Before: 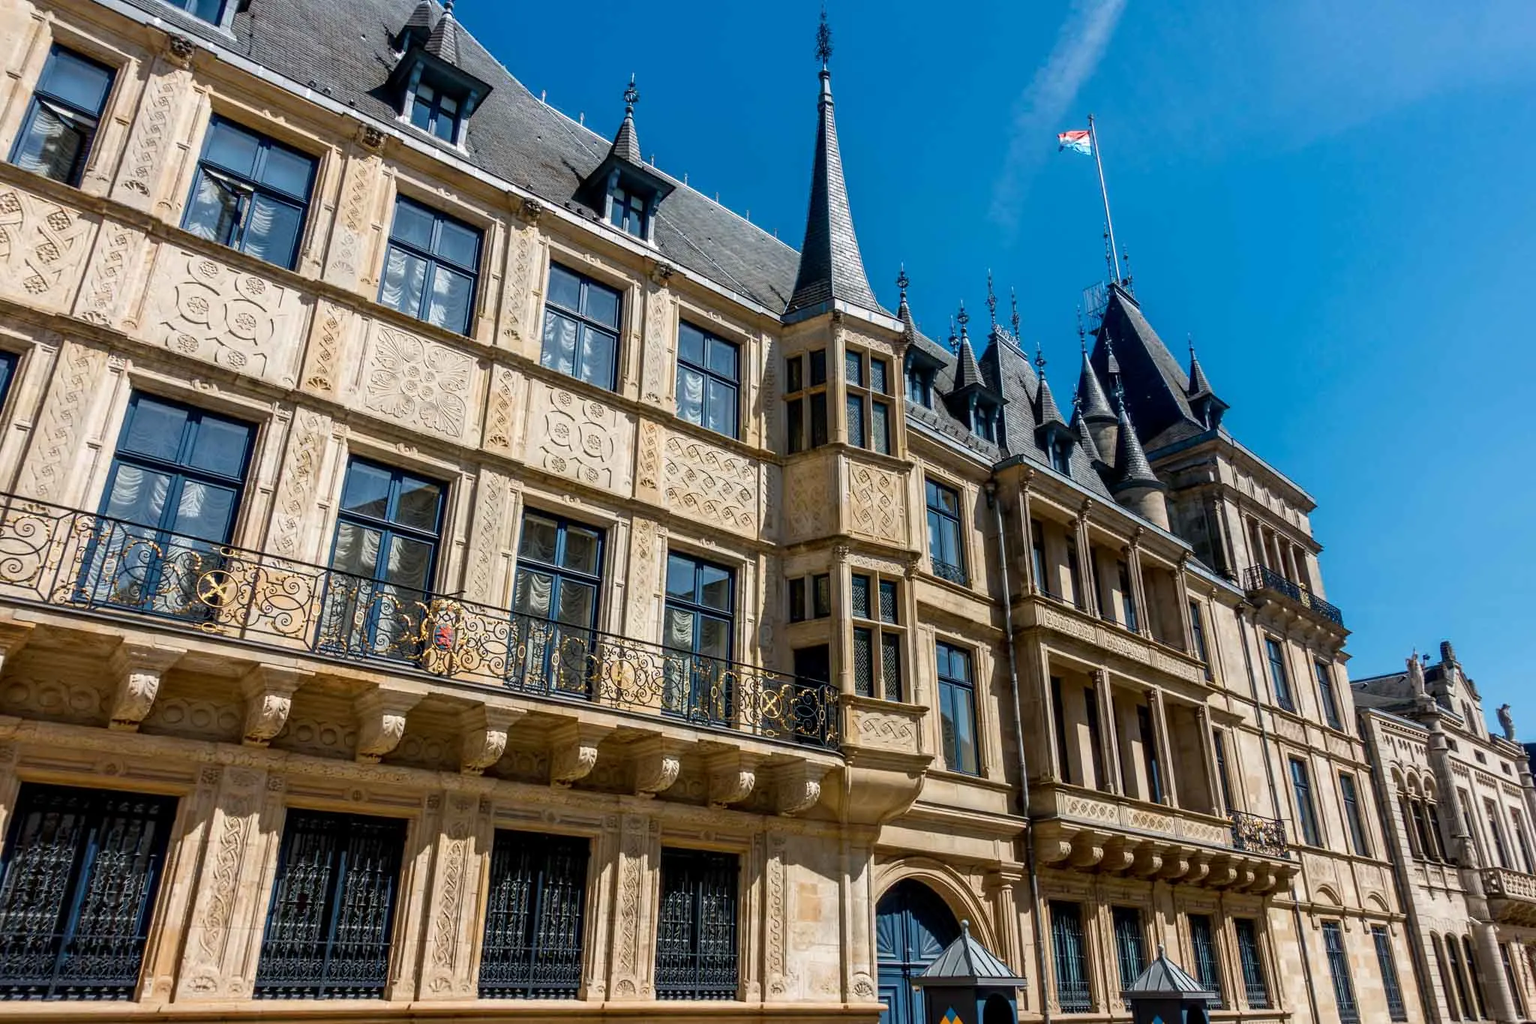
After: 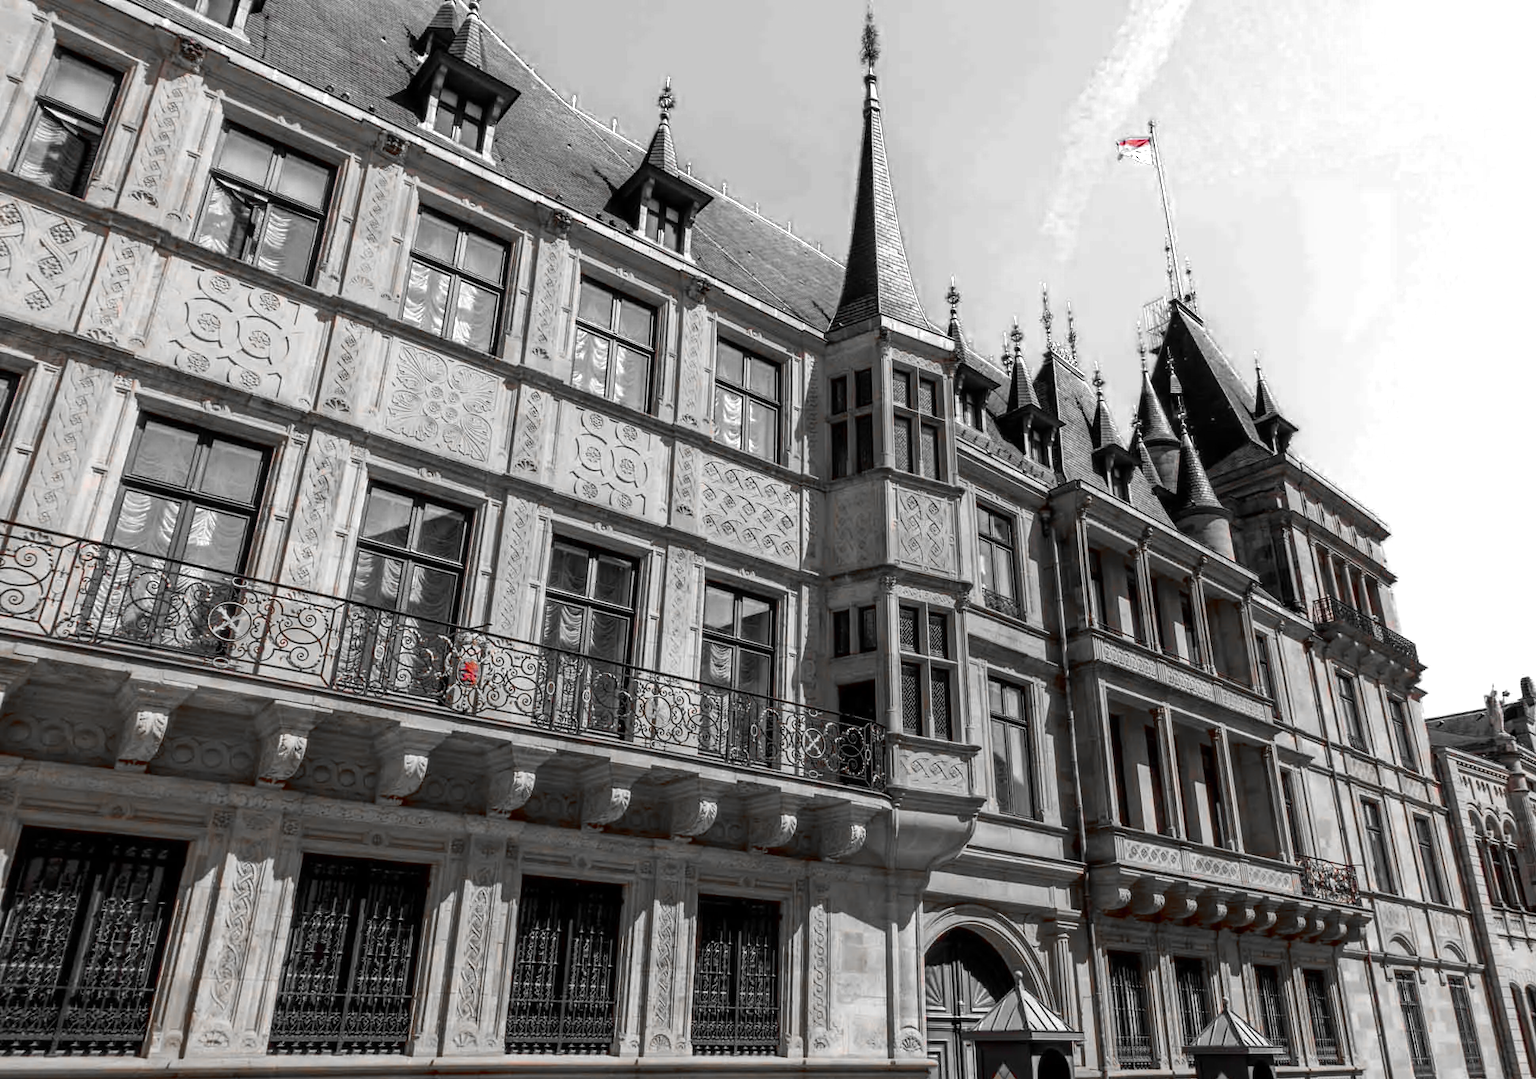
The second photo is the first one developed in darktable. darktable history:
color zones: curves: ch0 [(0, 0.352) (0.143, 0.407) (0.286, 0.386) (0.429, 0.431) (0.571, 0.829) (0.714, 0.853) (0.857, 0.833) (1, 0.352)]; ch1 [(0, 0.604) (0.072, 0.726) (0.096, 0.608) (0.205, 0.007) (0.571, -0.006) (0.839, -0.013) (0.857, -0.012) (1, 0.604)]
crop and rotate: left 0%, right 5.242%
